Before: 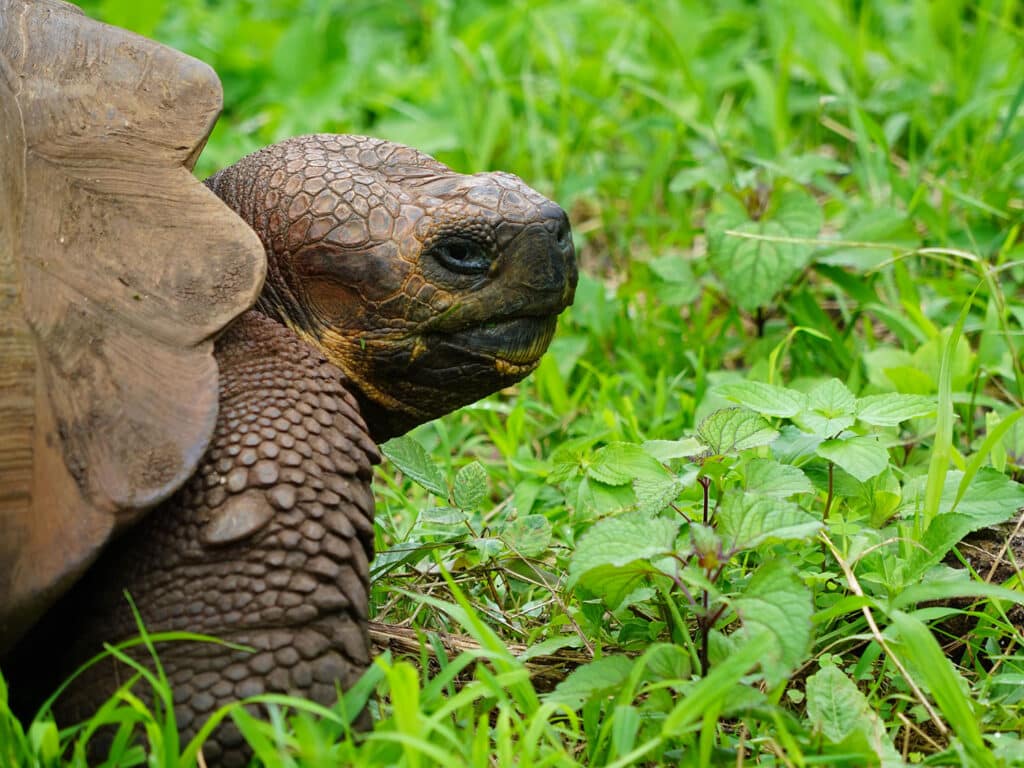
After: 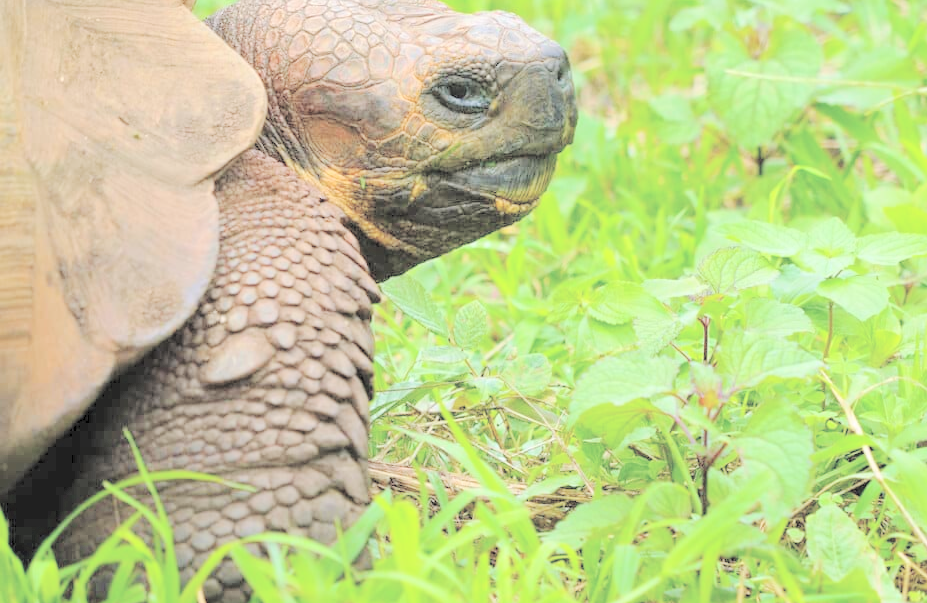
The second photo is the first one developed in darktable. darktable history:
contrast brightness saturation: brightness 0.993
tone curve: curves: ch0 [(0.003, 0) (0.066, 0.023) (0.149, 0.094) (0.264, 0.238) (0.395, 0.421) (0.517, 0.56) (0.688, 0.743) (0.813, 0.846) (1, 1)]; ch1 [(0, 0) (0.164, 0.115) (0.337, 0.332) (0.39, 0.398) (0.464, 0.461) (0.501, 0.5) (0.507, 0.503) (0.534, 0.537) (0.577, 0.59) (0.652, 0.681) (0.733, 0.749) (0.811, 0.796) (1, 1)]; ch2 [(0, 0) (0.337, 0.382) (0.464, 0.476) (0.501, 0.502) (0.527, 0.54) (0.551, 0.565) (0.6, 0.59) (0.687, 0.675) (1, 1)], preserve colors none
crop: top 21.089%, right 9.463%, bottom 0.272%
